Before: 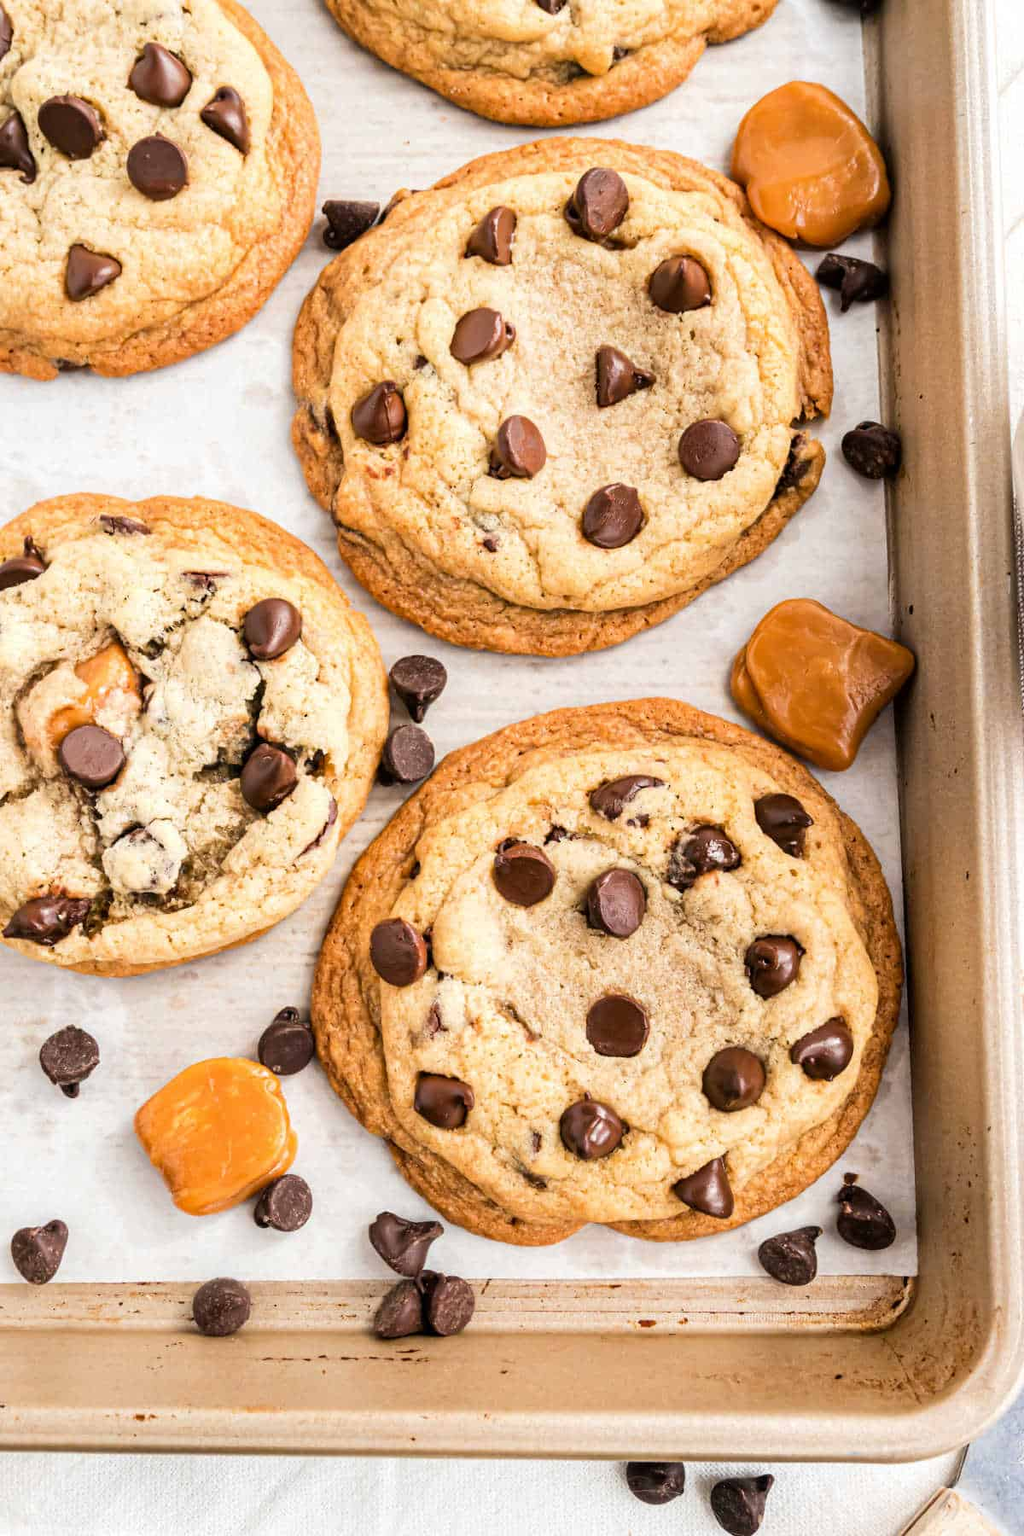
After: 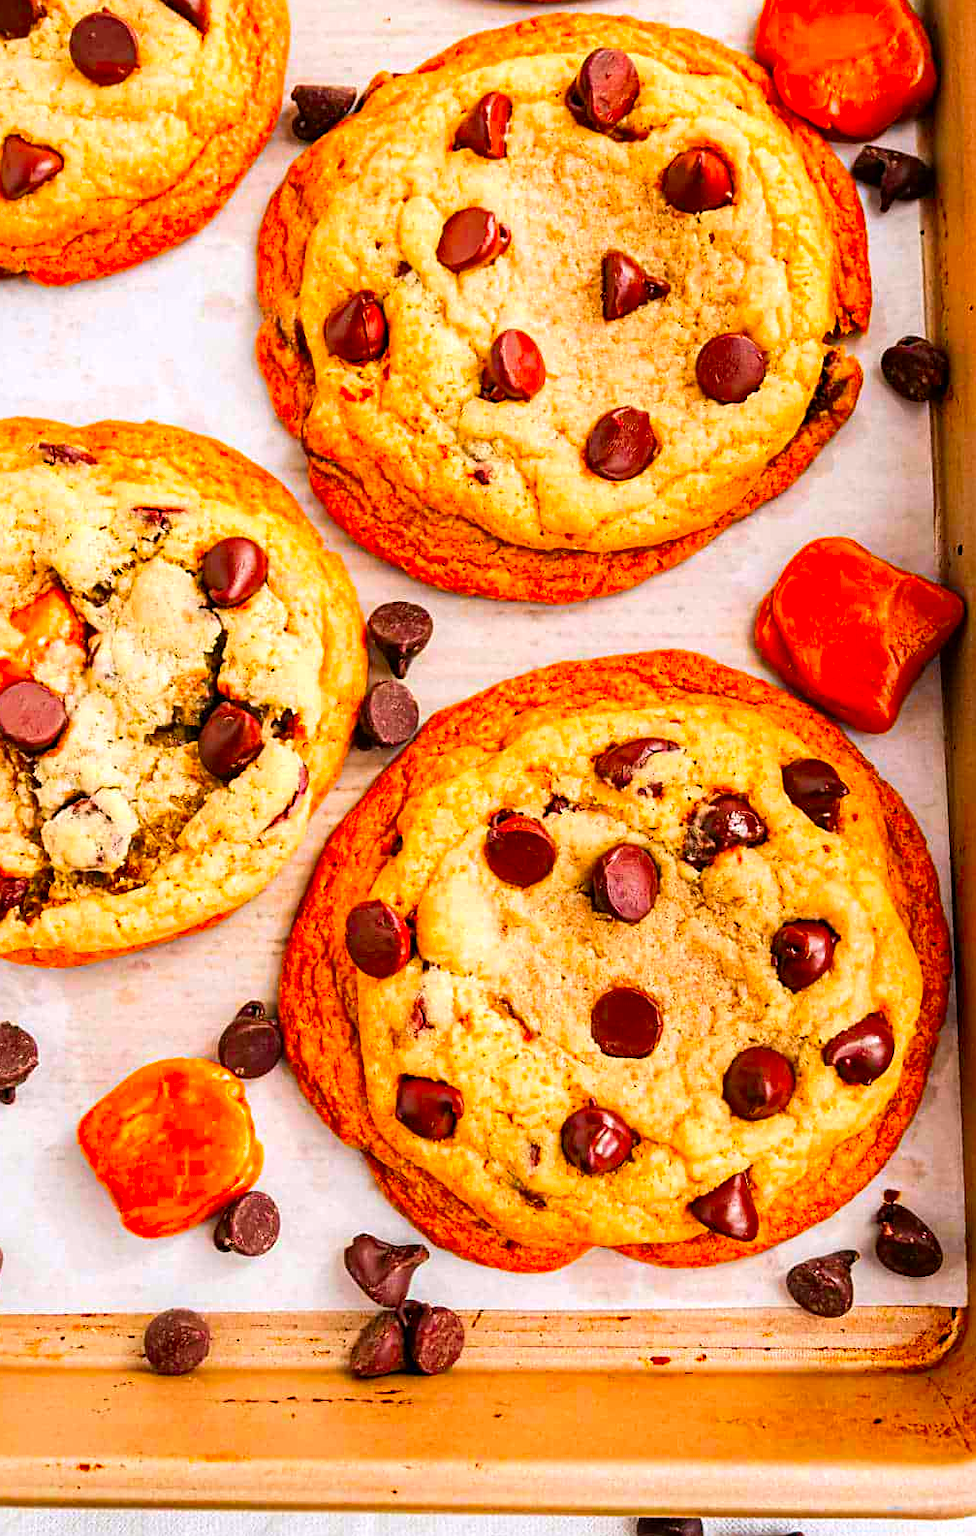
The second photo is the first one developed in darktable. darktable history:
crop: left 6.425%, top 8.185%, right 9.548%, bottom 3.737%
sharpen: amount 0.492
tone equalizer: edges refinement/feathering 500, mask exposure compensation -1.57 EV, preserve details no
color correction: highlights a* 1.58, highlights b* -1.77, saturation 2.44
color zones: curves: ch0 [(0, 0.5) (0.143, 0.5) (0.286, 0.5) (0.429, 0.5) (0.571, 0.5) (0.714, 0.476) (0.857, 0.5) (1, 0.5)]; ch2 [(0, 0.5) (0.143, 0.5) (0.286, 0.5) (0.429, 0.5) (0.571, 0.5) (0.714, 0.487) (0.857, 0.5) (1, 0.5)]
